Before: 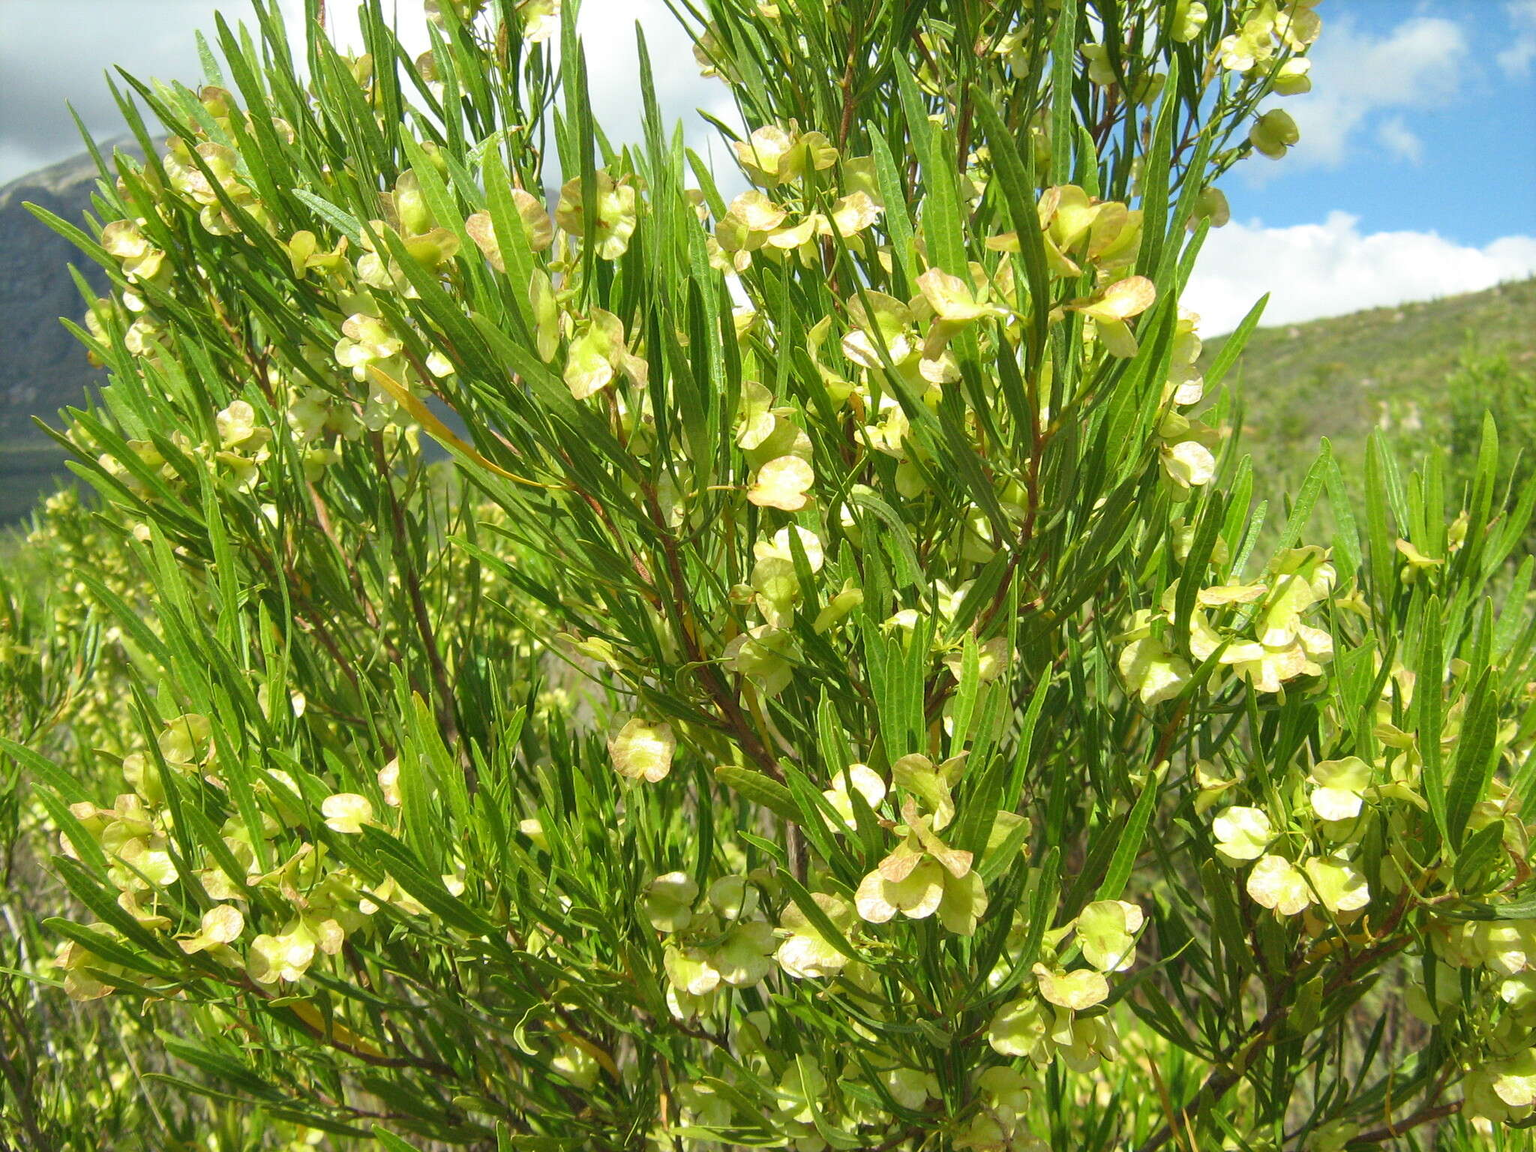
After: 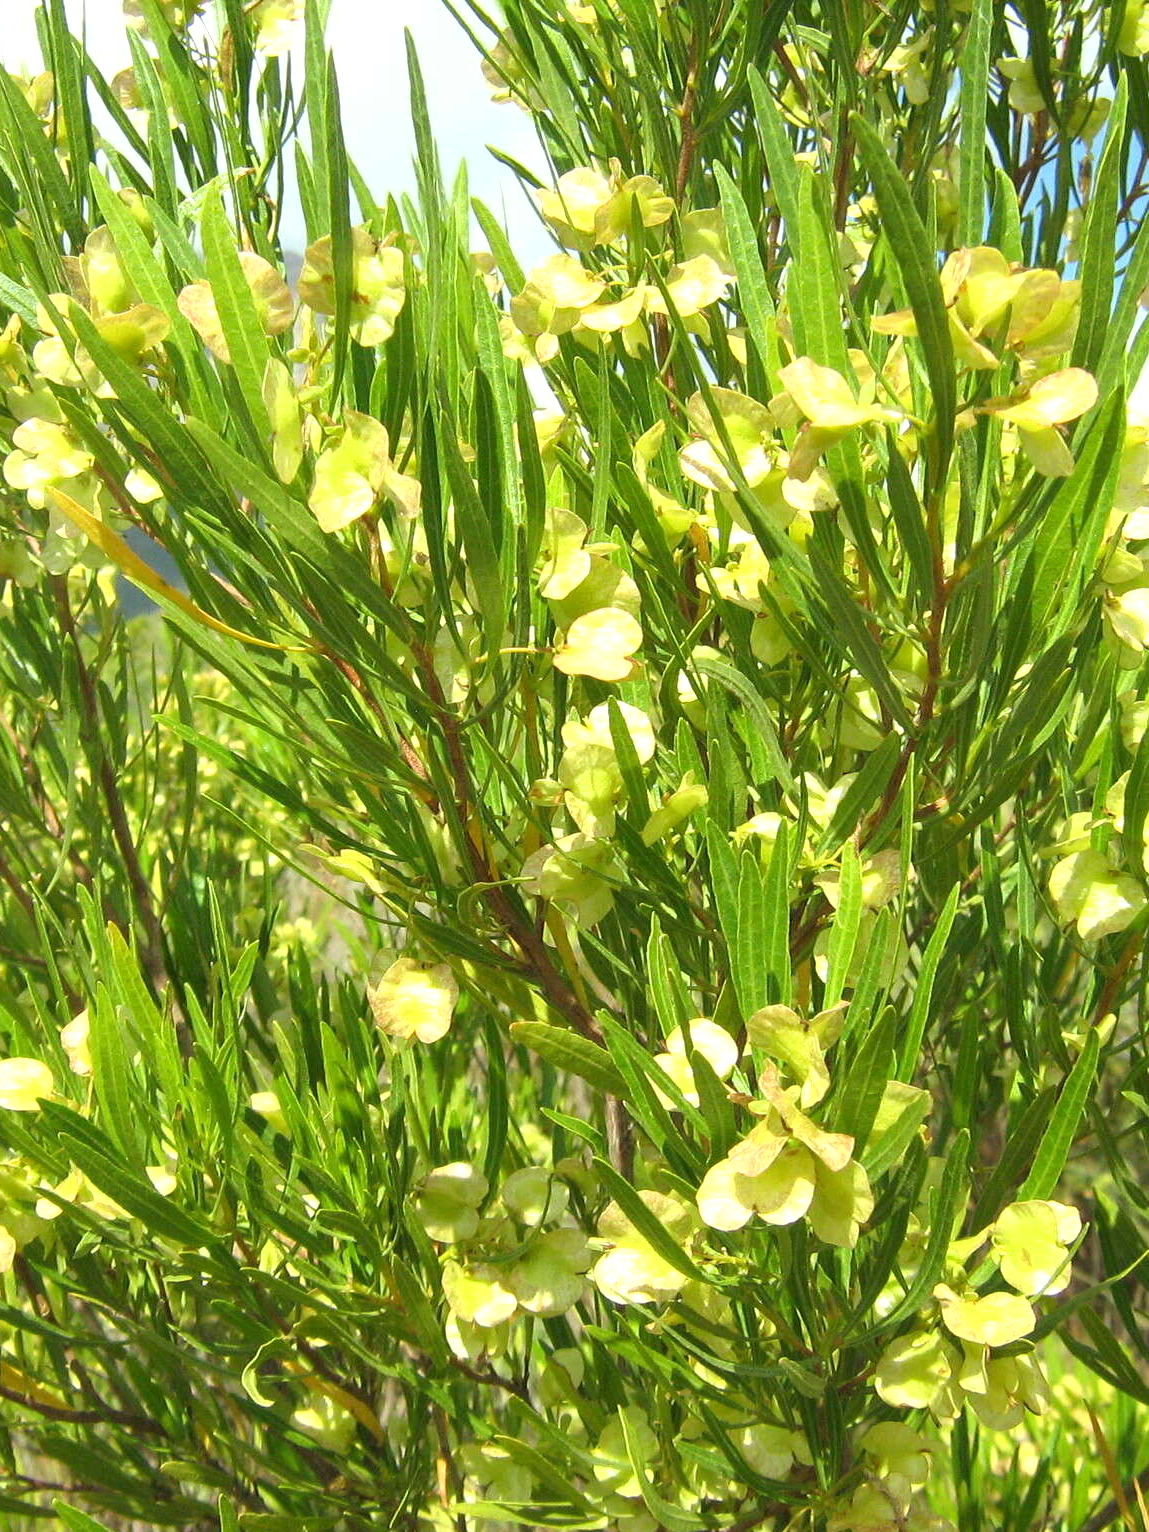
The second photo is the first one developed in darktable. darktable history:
exposure: black level correction 0.001, exposure 0.5 EV, compensate exposure bias true, compensate highlight preservation false
crop: left 21.674%, right 22.086%
fill light: on, module defaults
